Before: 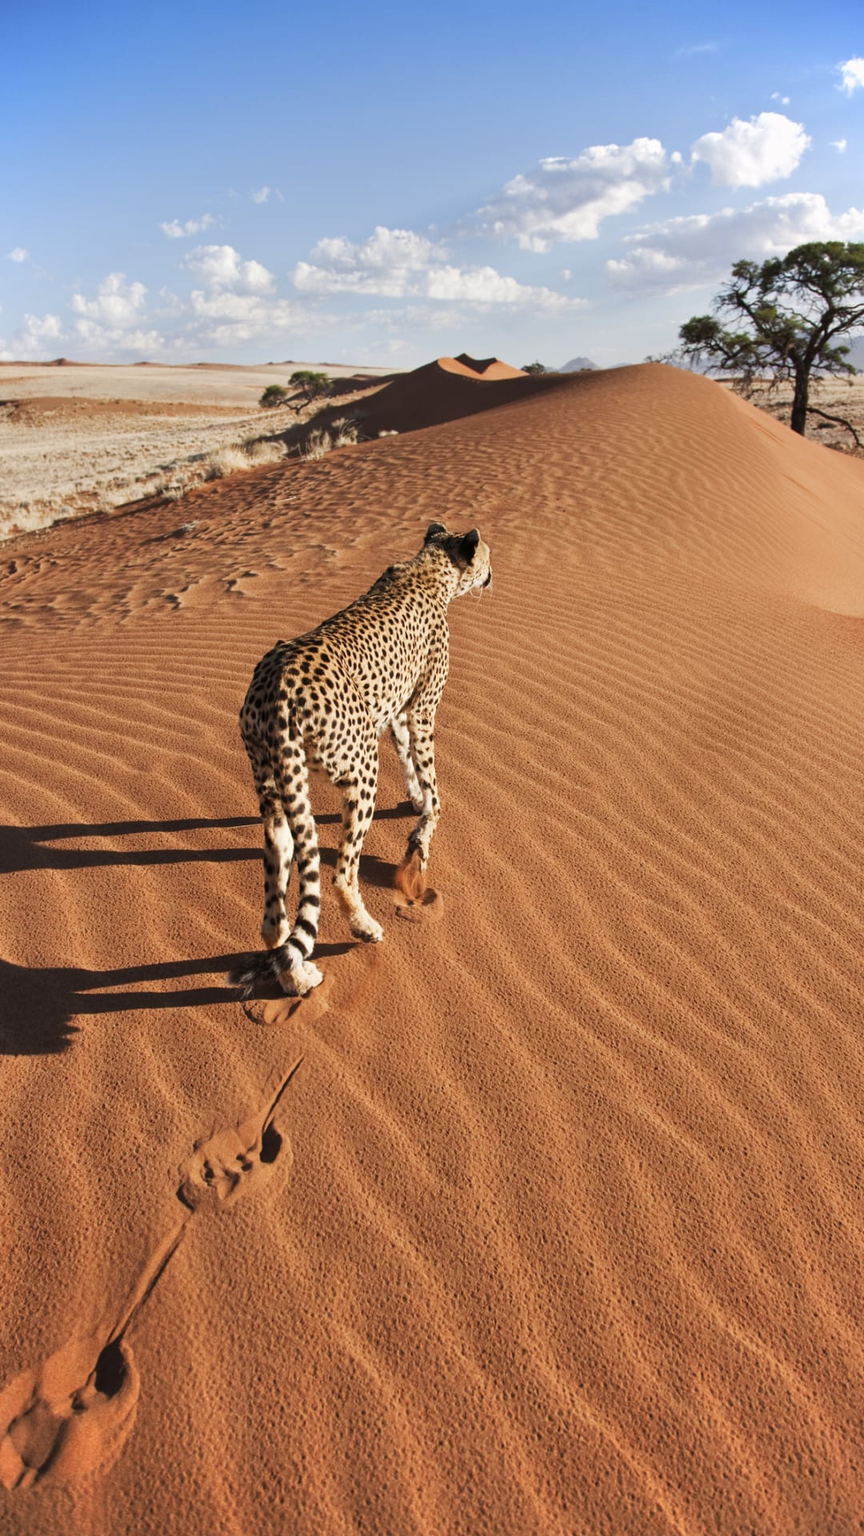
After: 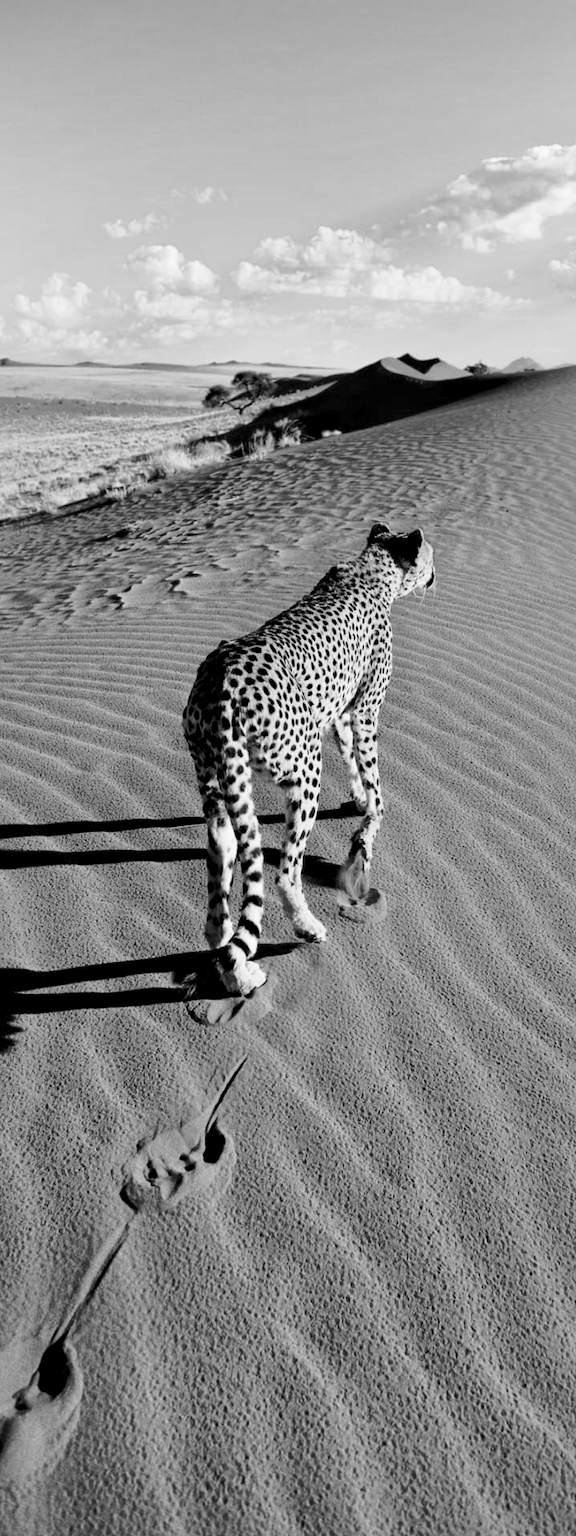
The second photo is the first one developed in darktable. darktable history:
crop and rotate: left 6.617%, right 26.717%
monochrome: on, module defaults
base curve: curves: ch0 [(0, 0) (0.036, 0.037) (0.121, 0.228) (0.46, 0.76) (0.859, 0.983) (1, 1)], preserve colors none
tone equalizer: on, module defaults
shadows and highlights: shadows 60, highlights -60
exposure: black level correction 0.029, exposure -0.073 EV, compensate highlight preservation false
color calibration: output gray [0.22, 0.42, 0.37, 0], gray › normalize channels true, illuminant same as pipeline (D50), adaptation XYZ, x 0.346, y 0.359, gamut compression 0
